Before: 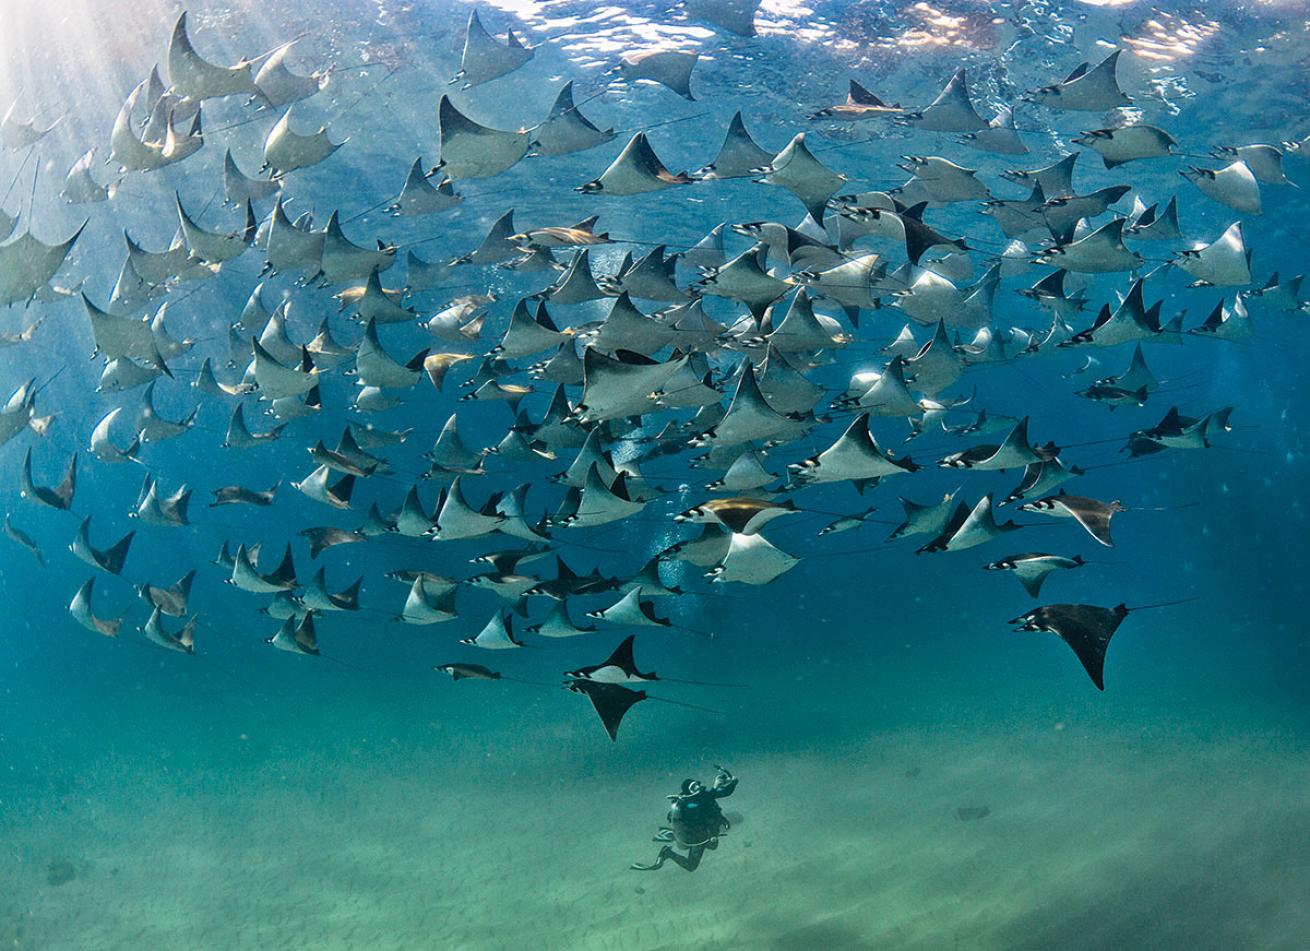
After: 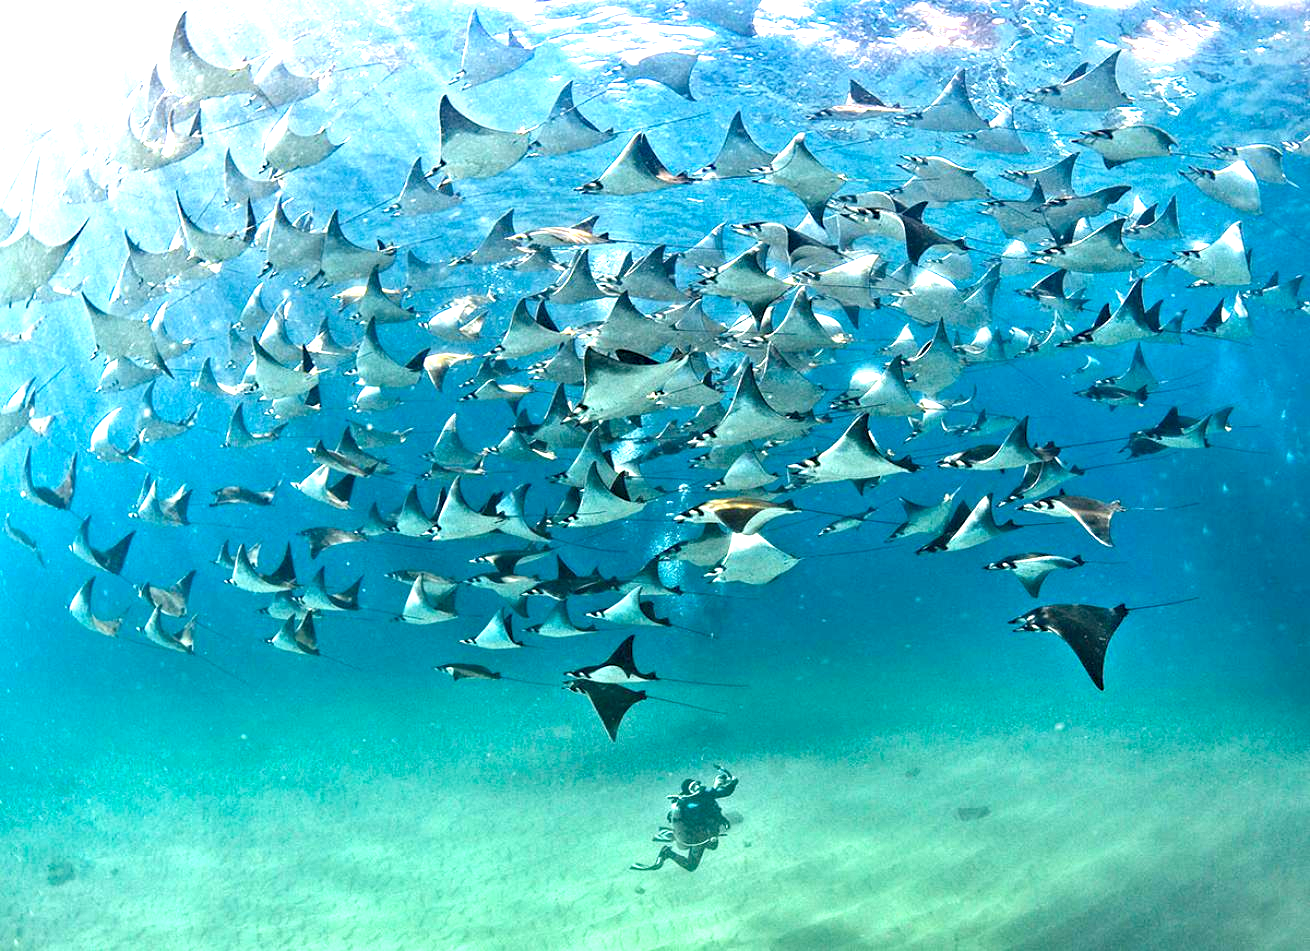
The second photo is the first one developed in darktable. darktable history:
exposure: exposure 1.515 EV, compensate highlight preservation false
haze removal: compatibility mode true, adaptive false
local contrast: highlights 106%, shadows 101%, detail 119%, midtone range 0.2
